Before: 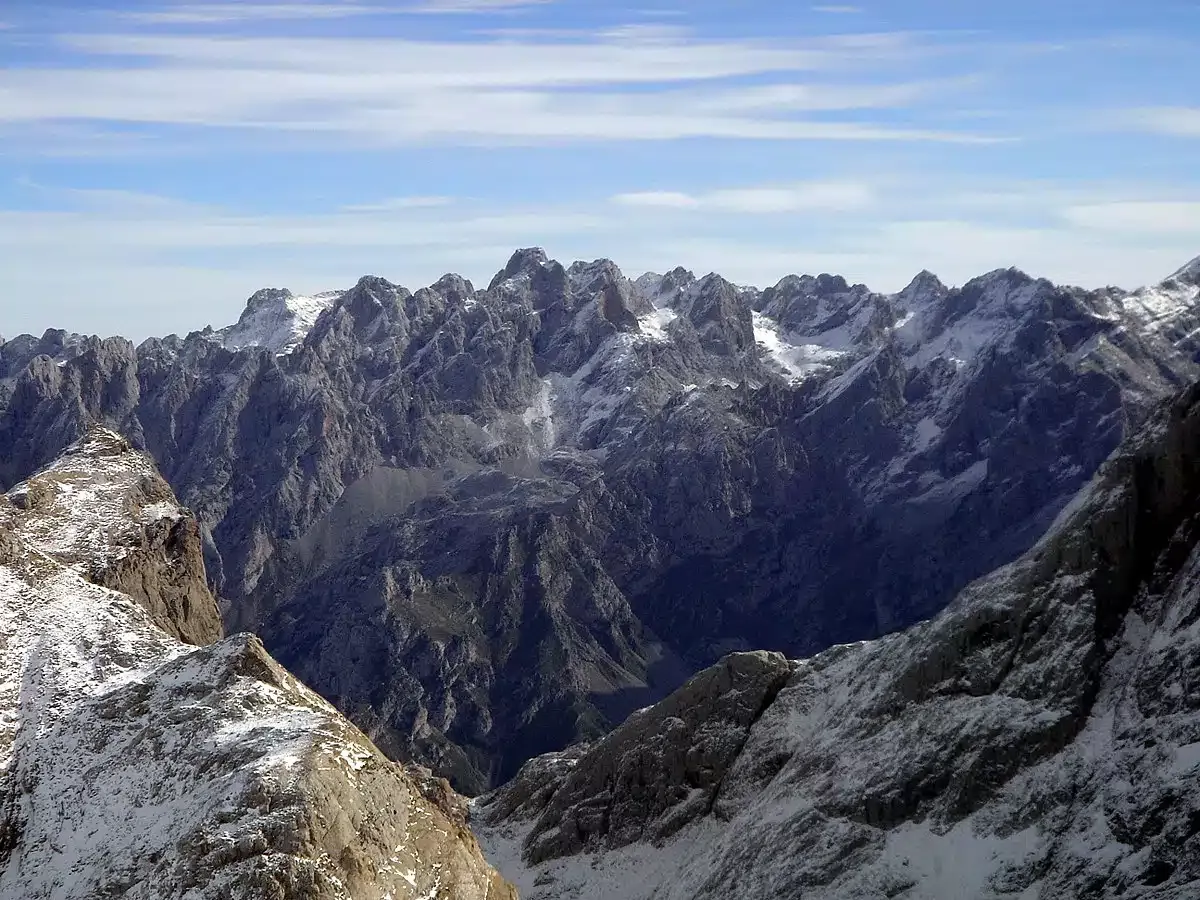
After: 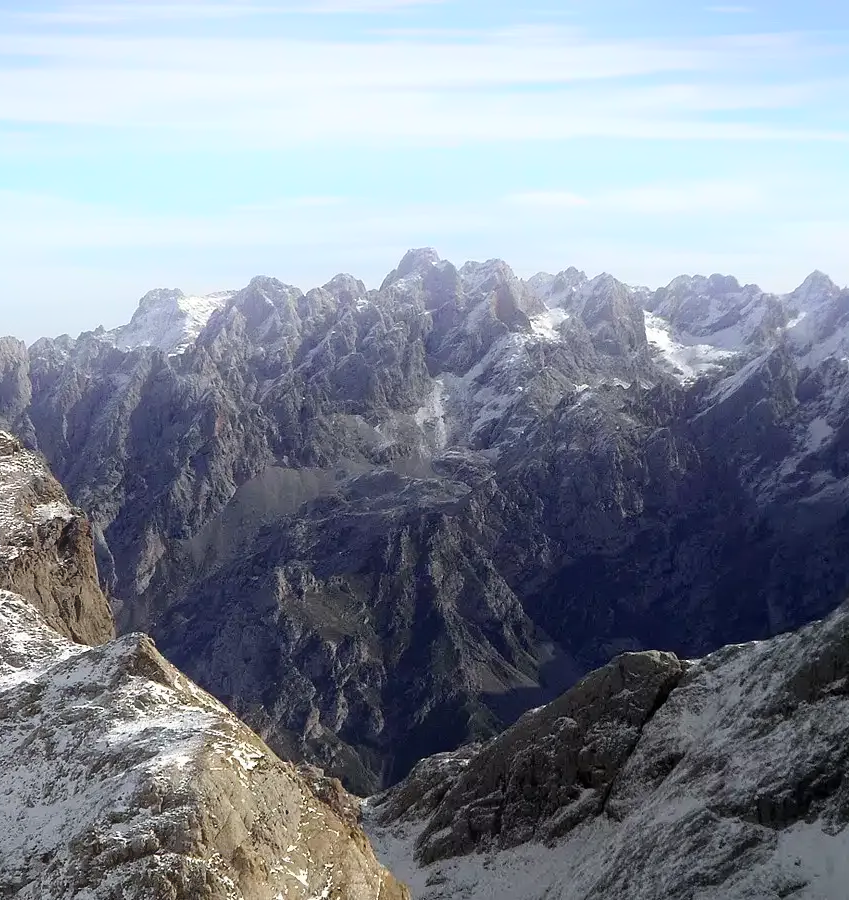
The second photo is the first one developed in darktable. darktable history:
bloom: on, module defaults
crop and rotate: left 9.061%, right 20.142%
